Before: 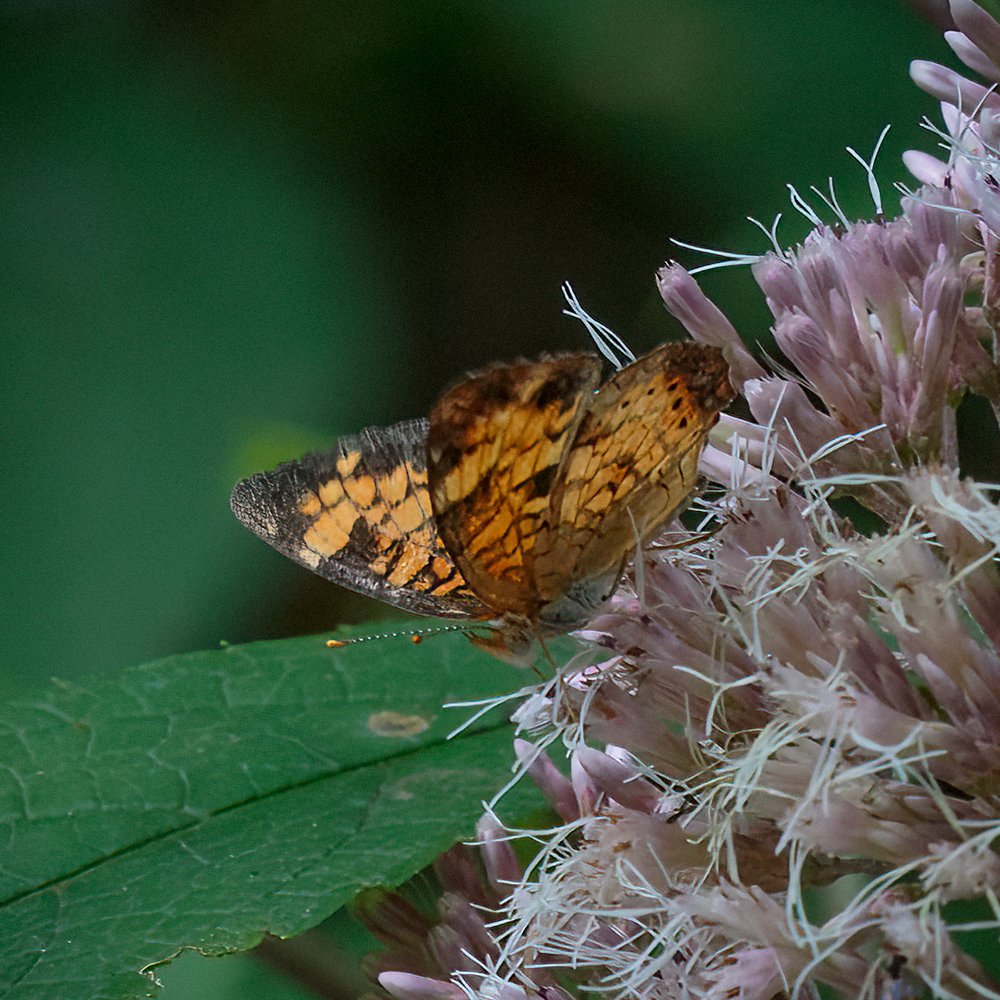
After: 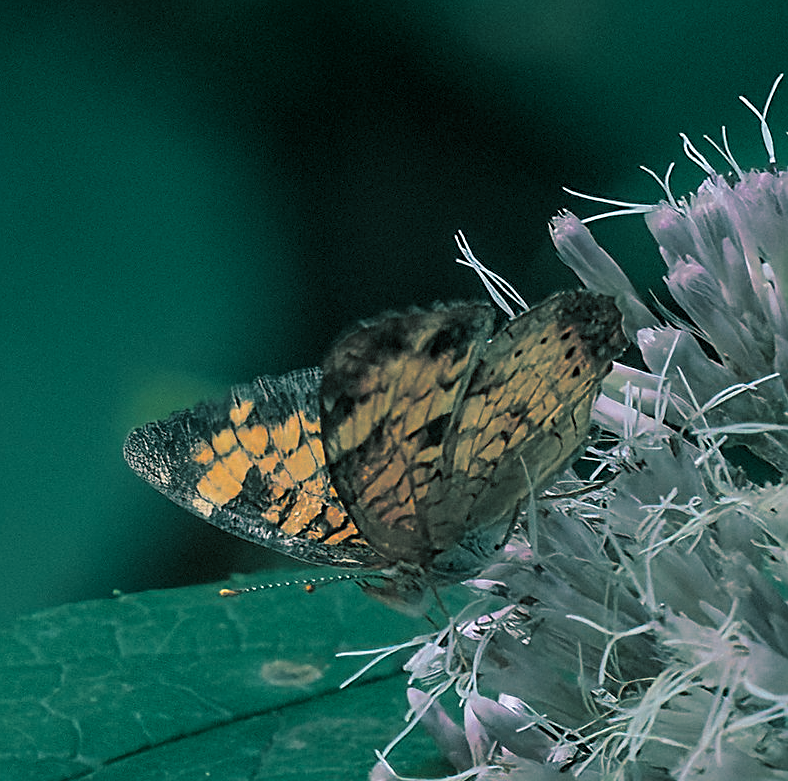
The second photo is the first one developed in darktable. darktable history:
vibrance: on, module defaults
sharpen: on, module defaults
crop and rotate: left 10.77%, top 5.1%, right 10.41%, bottom 16.76%
split-toning: shadows › hue 183.6°, shadows › saturation 0.52, highlights › hue 0°, highlights › saturation 0
